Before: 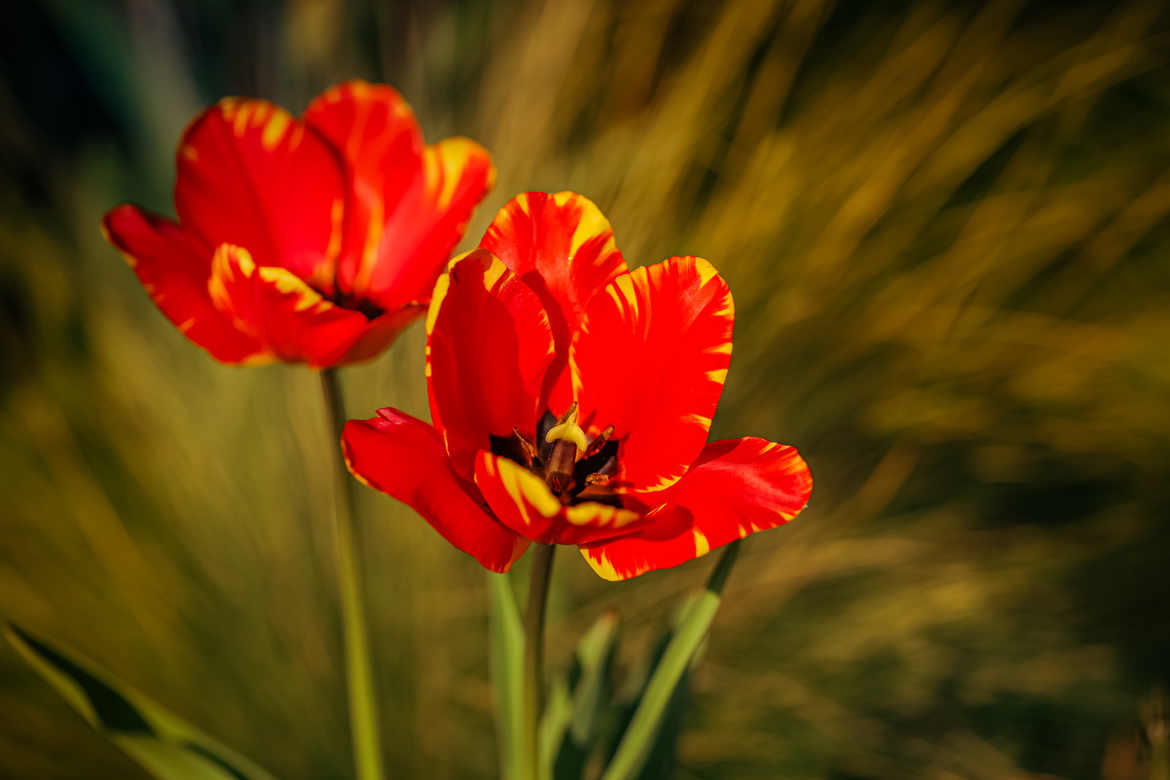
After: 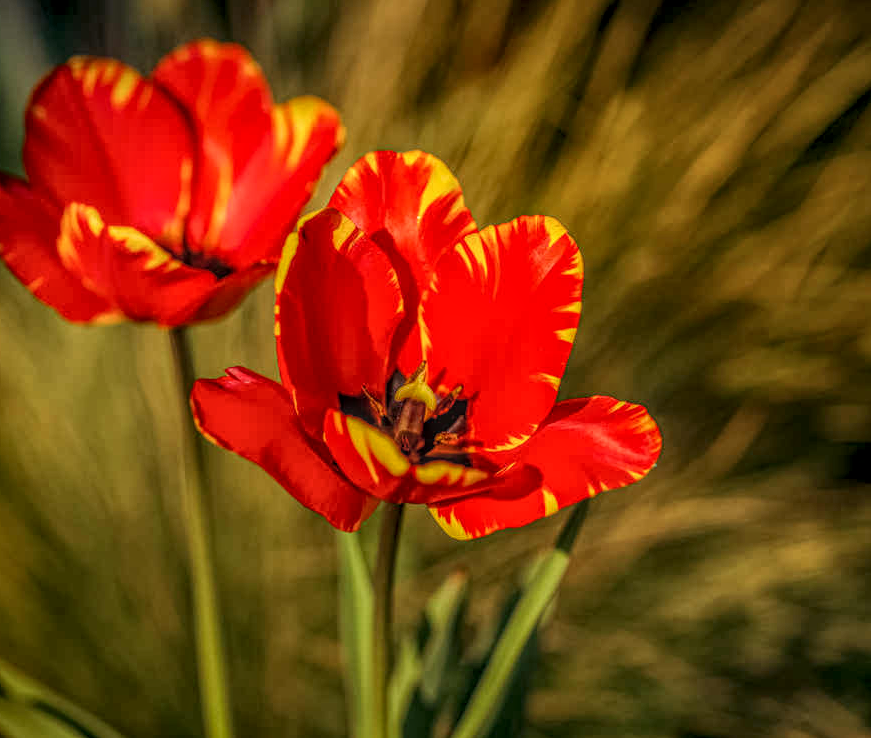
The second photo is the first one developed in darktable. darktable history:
local contrast: highlights 1%, shadows 3%, detail 200%, midtone range 0.244
crop and rotate: left 12.953%, top 5.368%, right 12.559%
